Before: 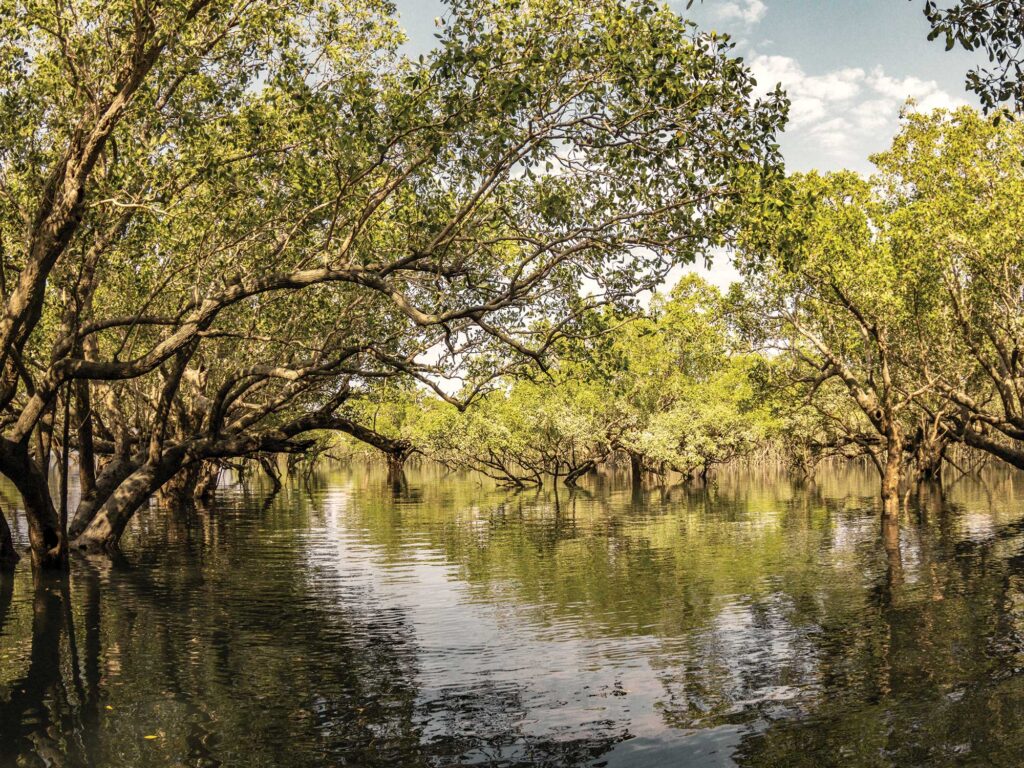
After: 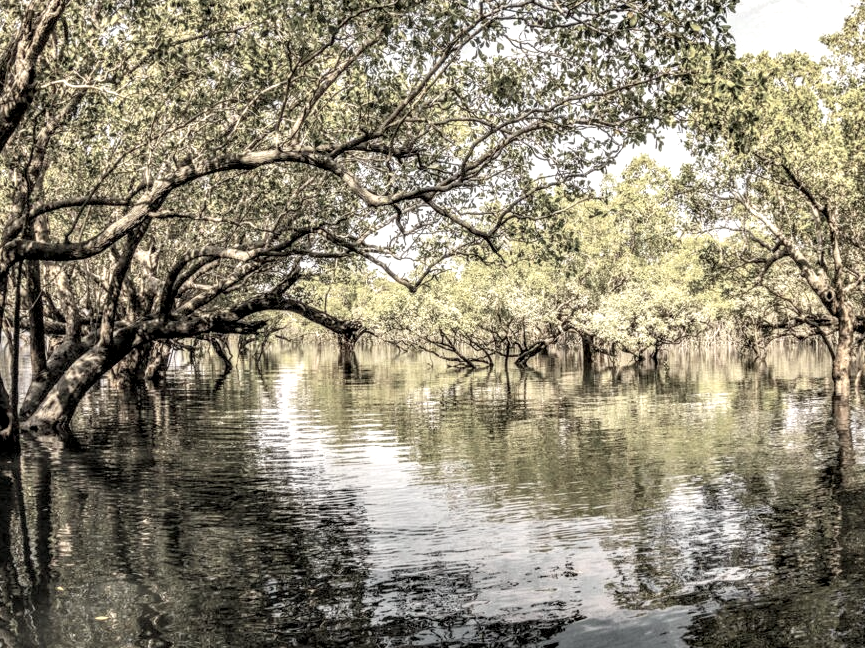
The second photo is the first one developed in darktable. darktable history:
crop and rotate: left 4.842%, top 15.51%, right 10.668%
contrast brightness saturation: brightness 0.18, saturation -0.5
local contrast: highlights 65%, shadows 54%, detail 169%, midtone range 0.514
